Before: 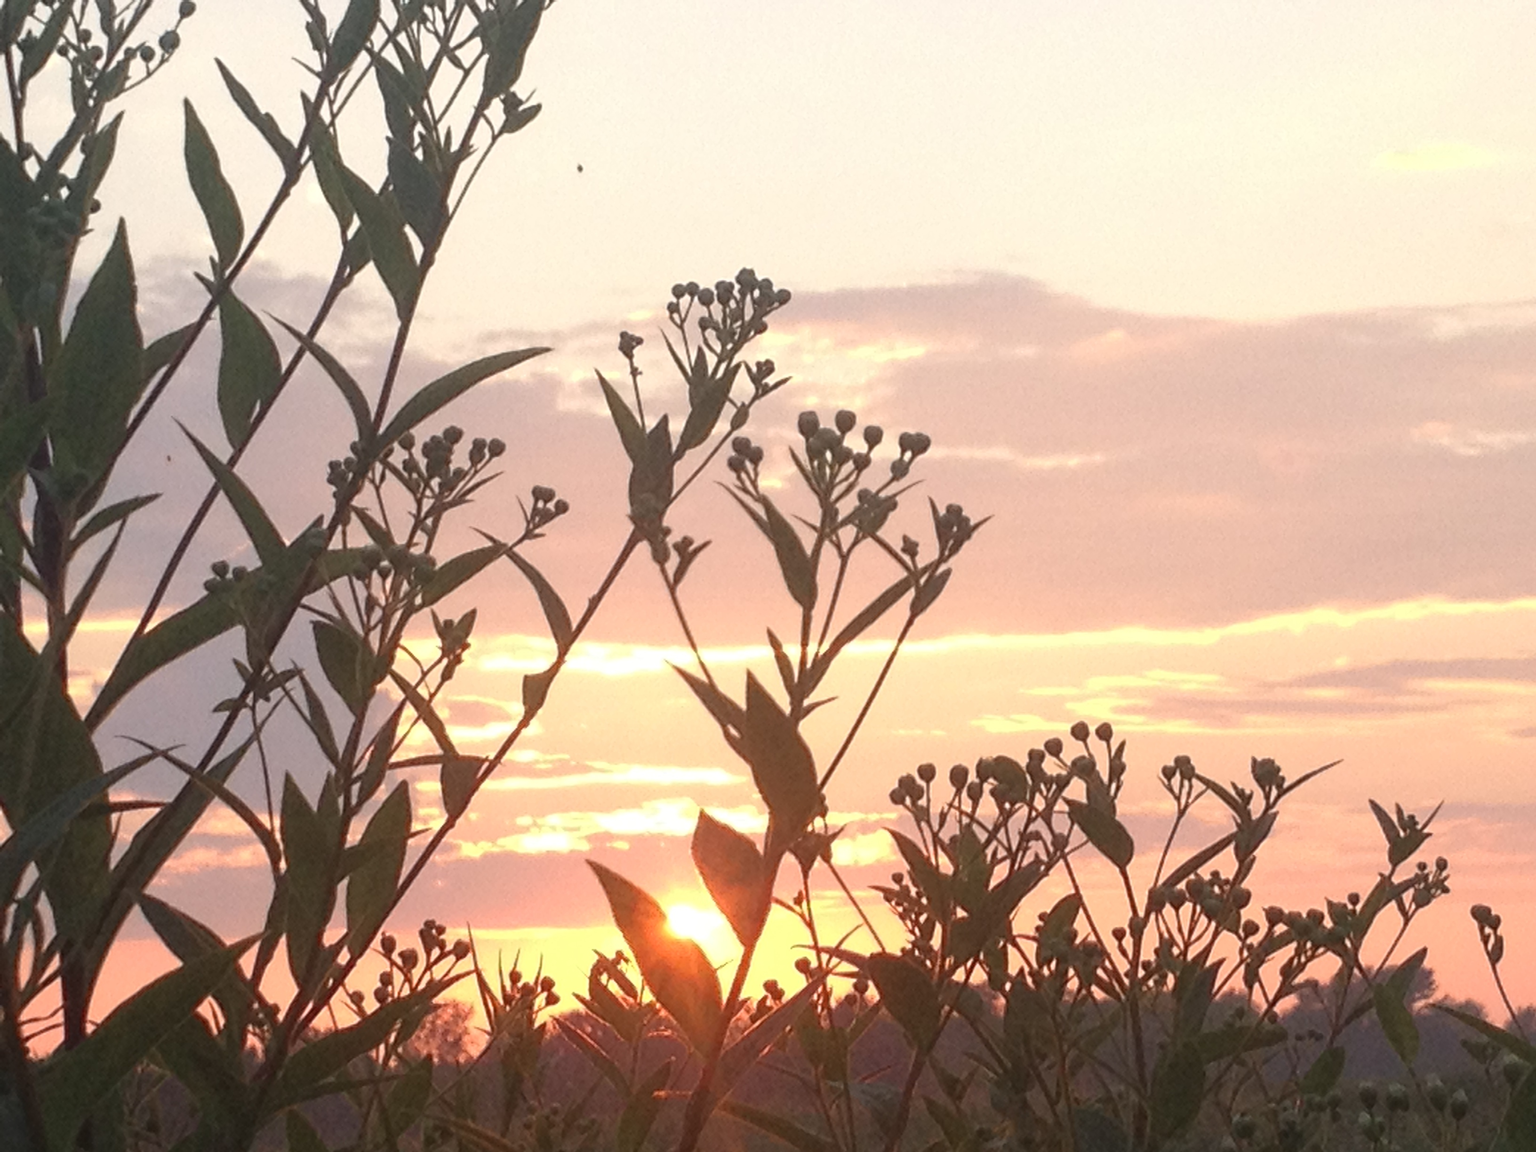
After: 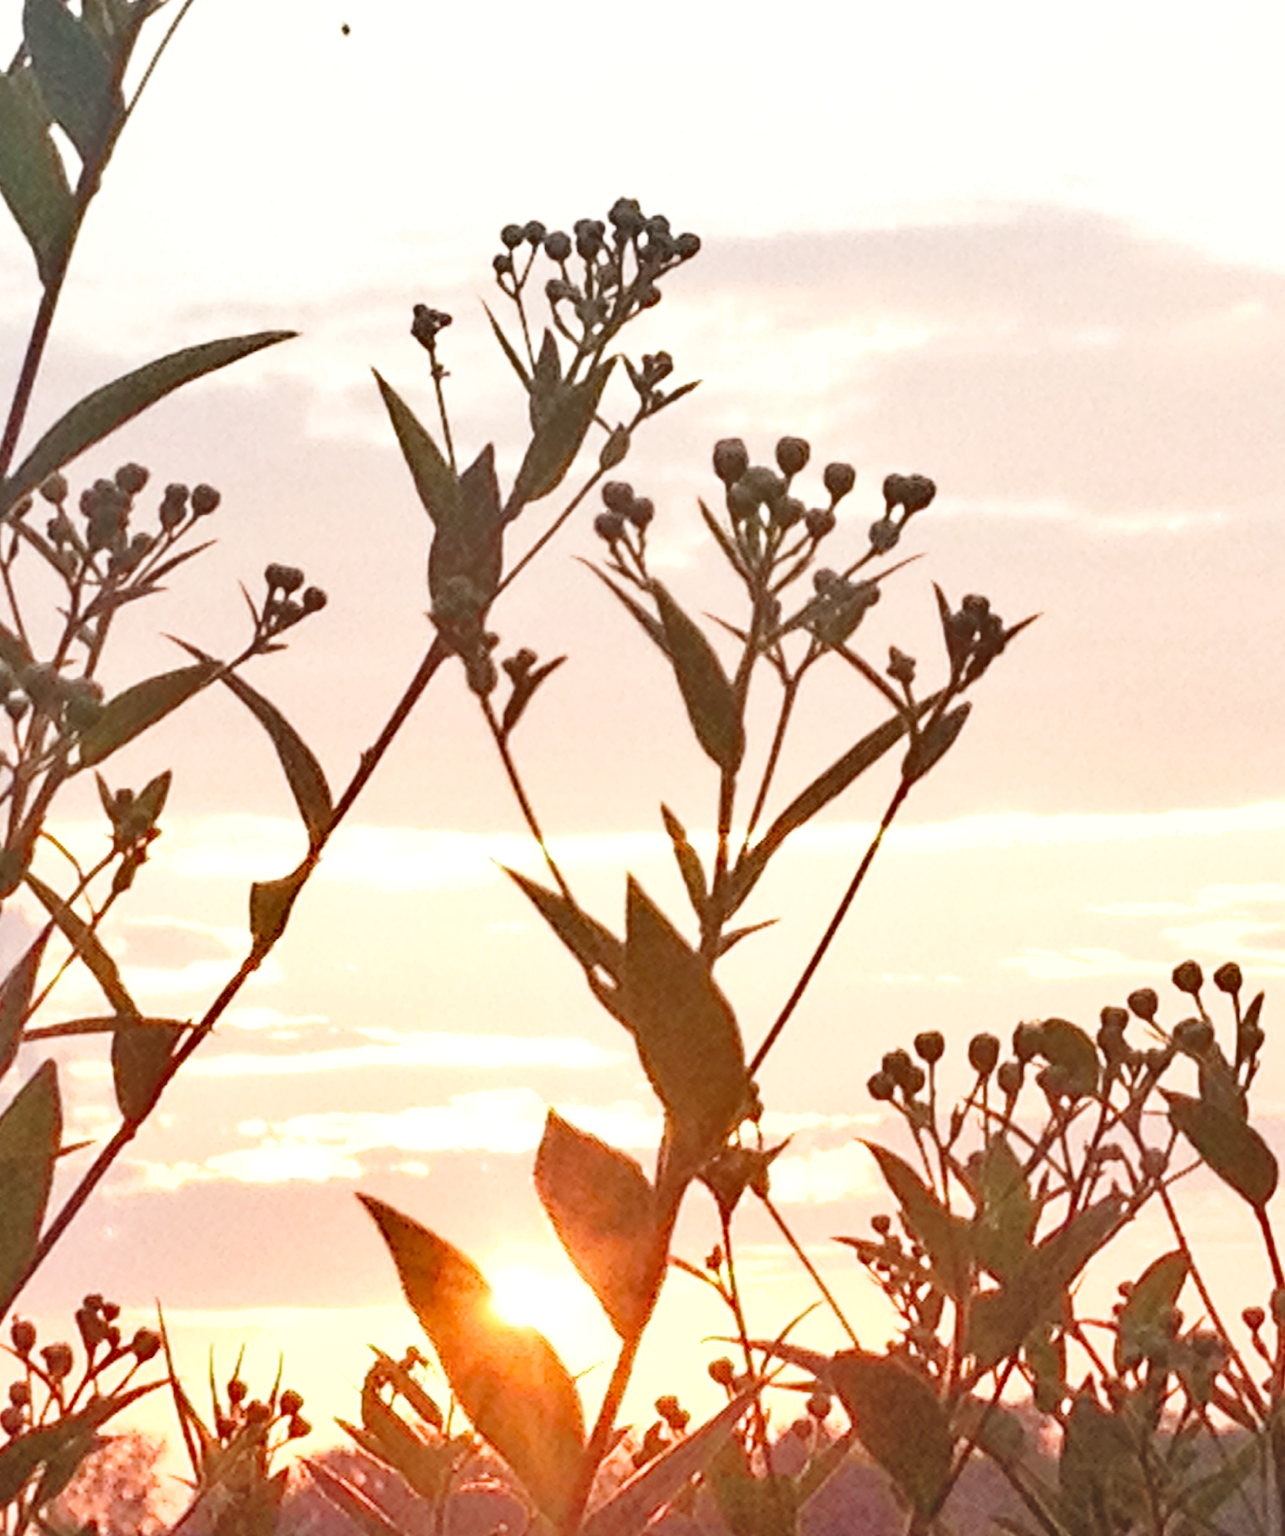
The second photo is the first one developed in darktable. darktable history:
exposure: exposure 0.203 EV, compensate highlight preservation false
crop and rotate: angle 0.013°, left 24.39%, top 13.127%, right 25.841%, bottom 7.6%
shadows and highlights: soften with gaussian
base curve: curves: ch0 [(0, 0) (0.028, 0.03) (0.121, 0.232) (0.46, 0.748) (0.859, 0.968) (1, 1)], preserve colors none
